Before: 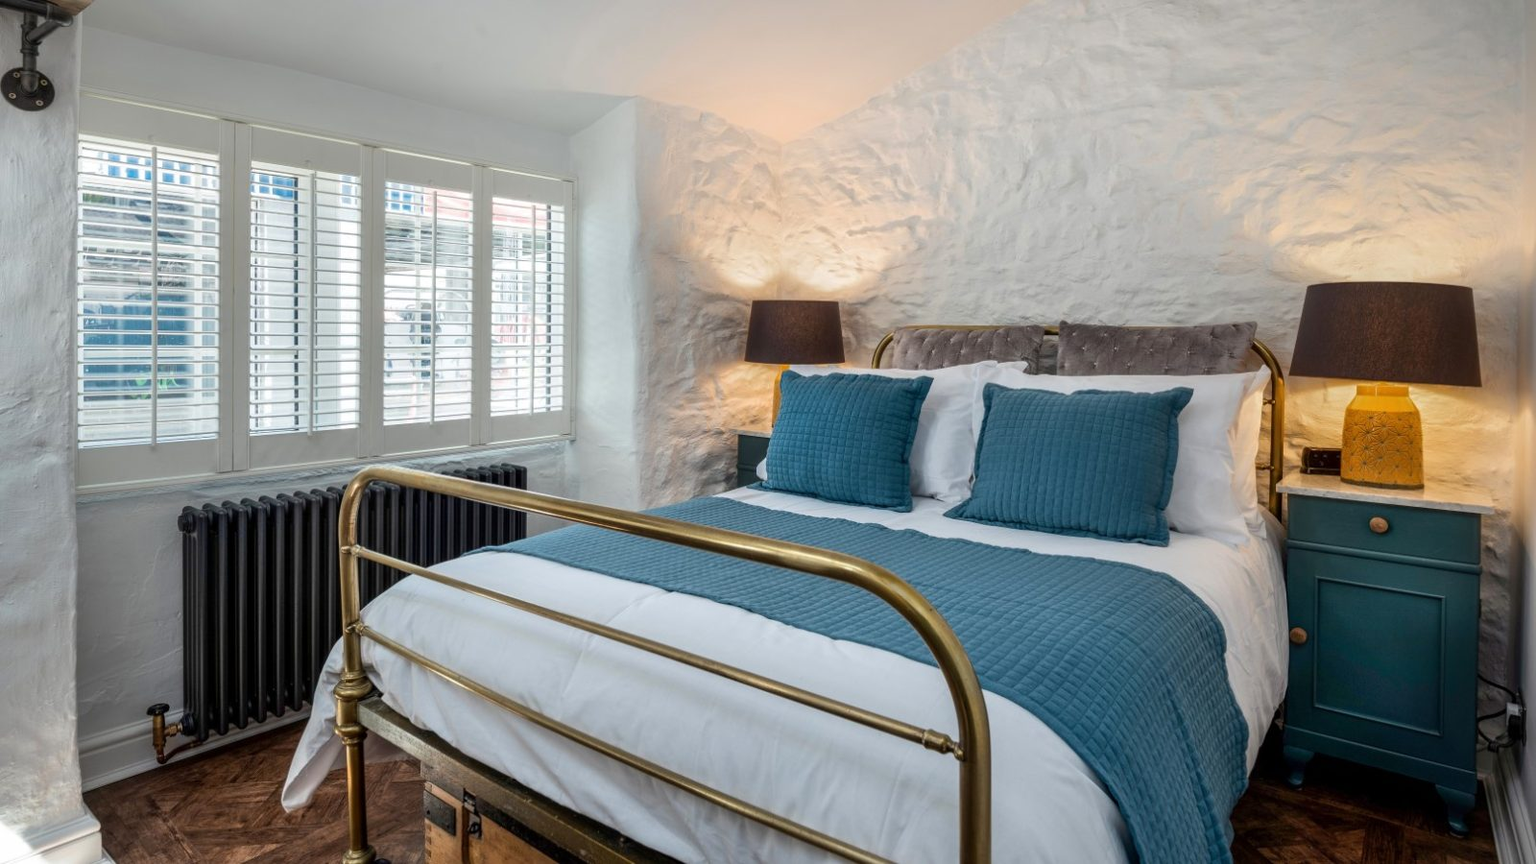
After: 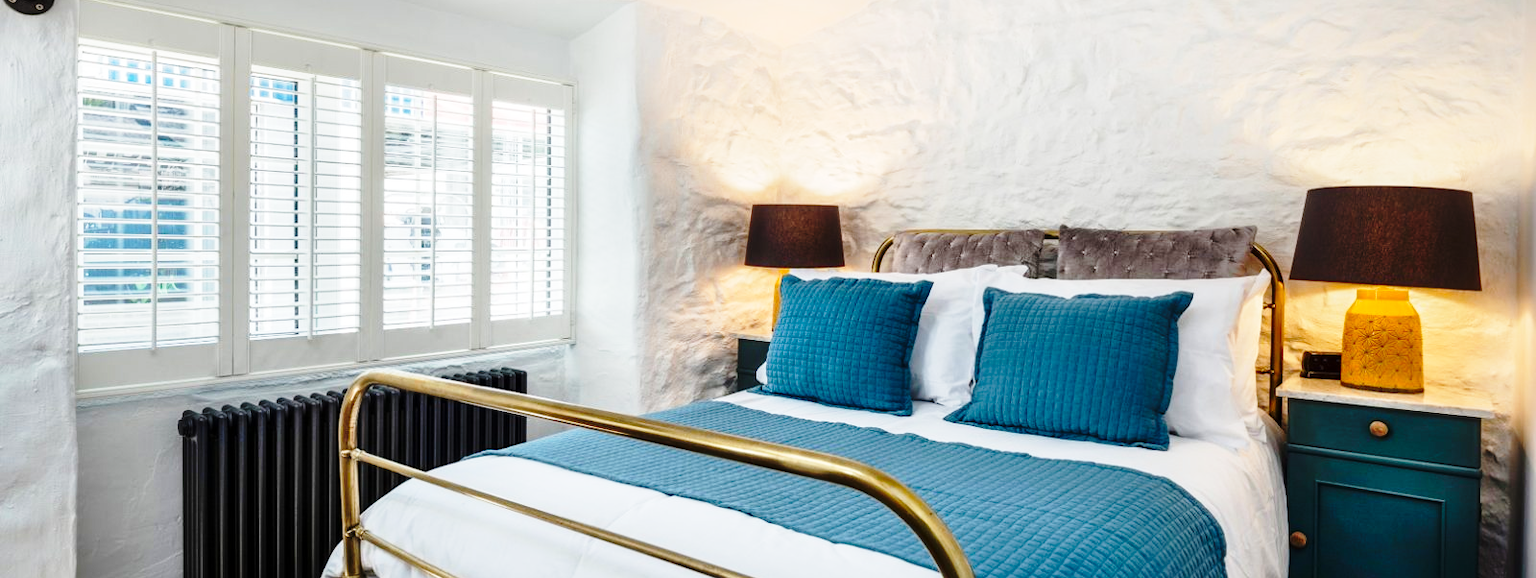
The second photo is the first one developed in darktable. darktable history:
crop: top 11.146%, bottom 21.841%
base curve: curves: ch0 [(0, 0) (0.04, 0.03) (0.133, 0.232) (0.448, 0.748) (0.843, 0.968) (1, 1)], preserve colors none
